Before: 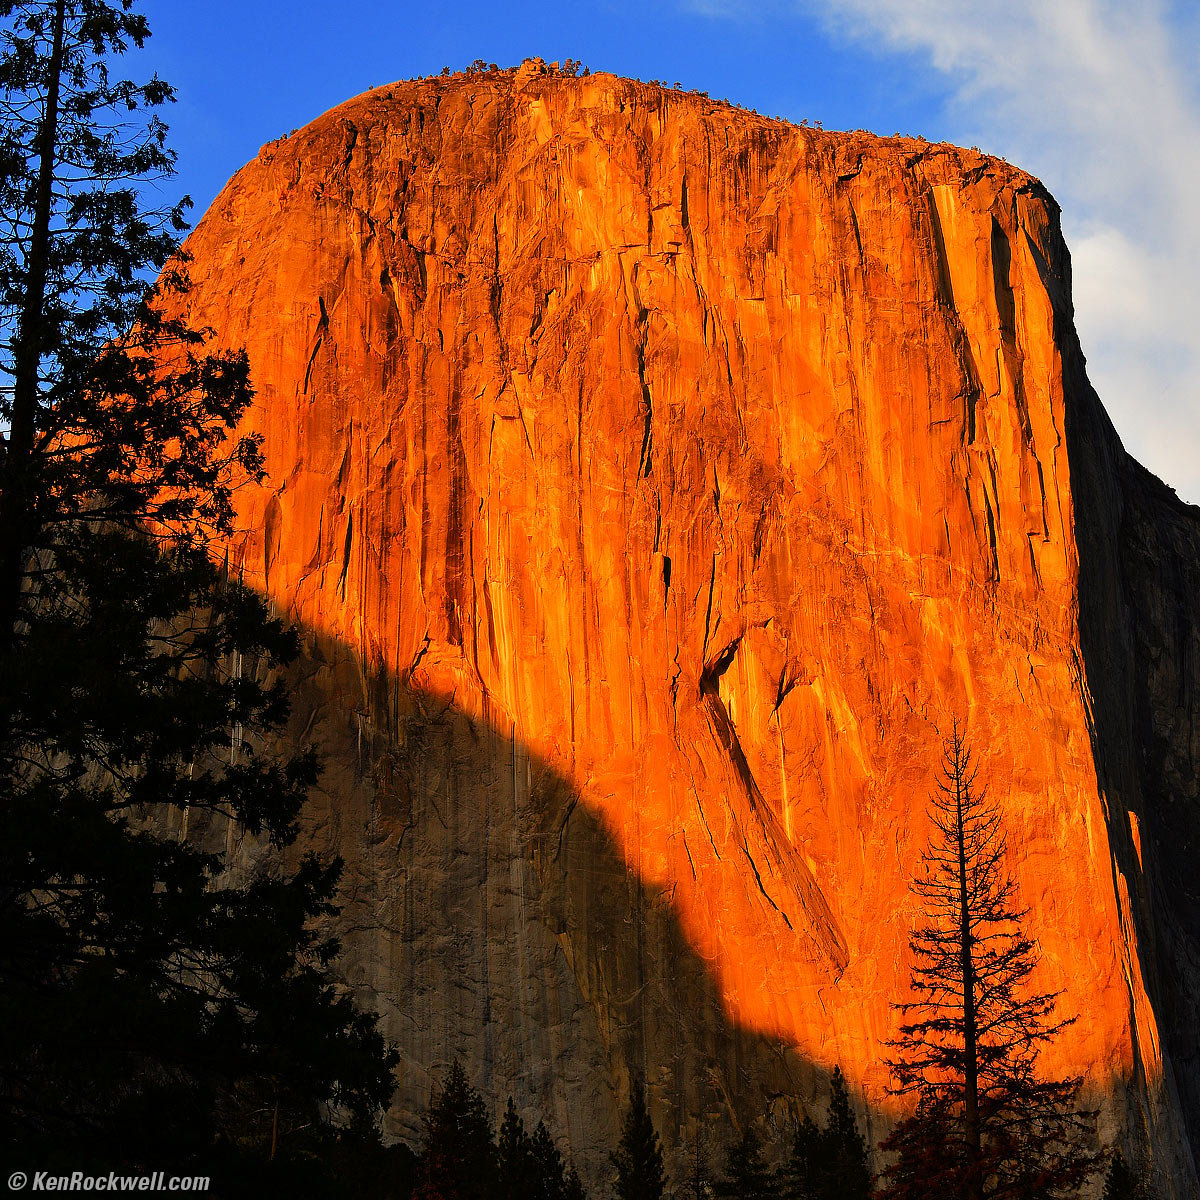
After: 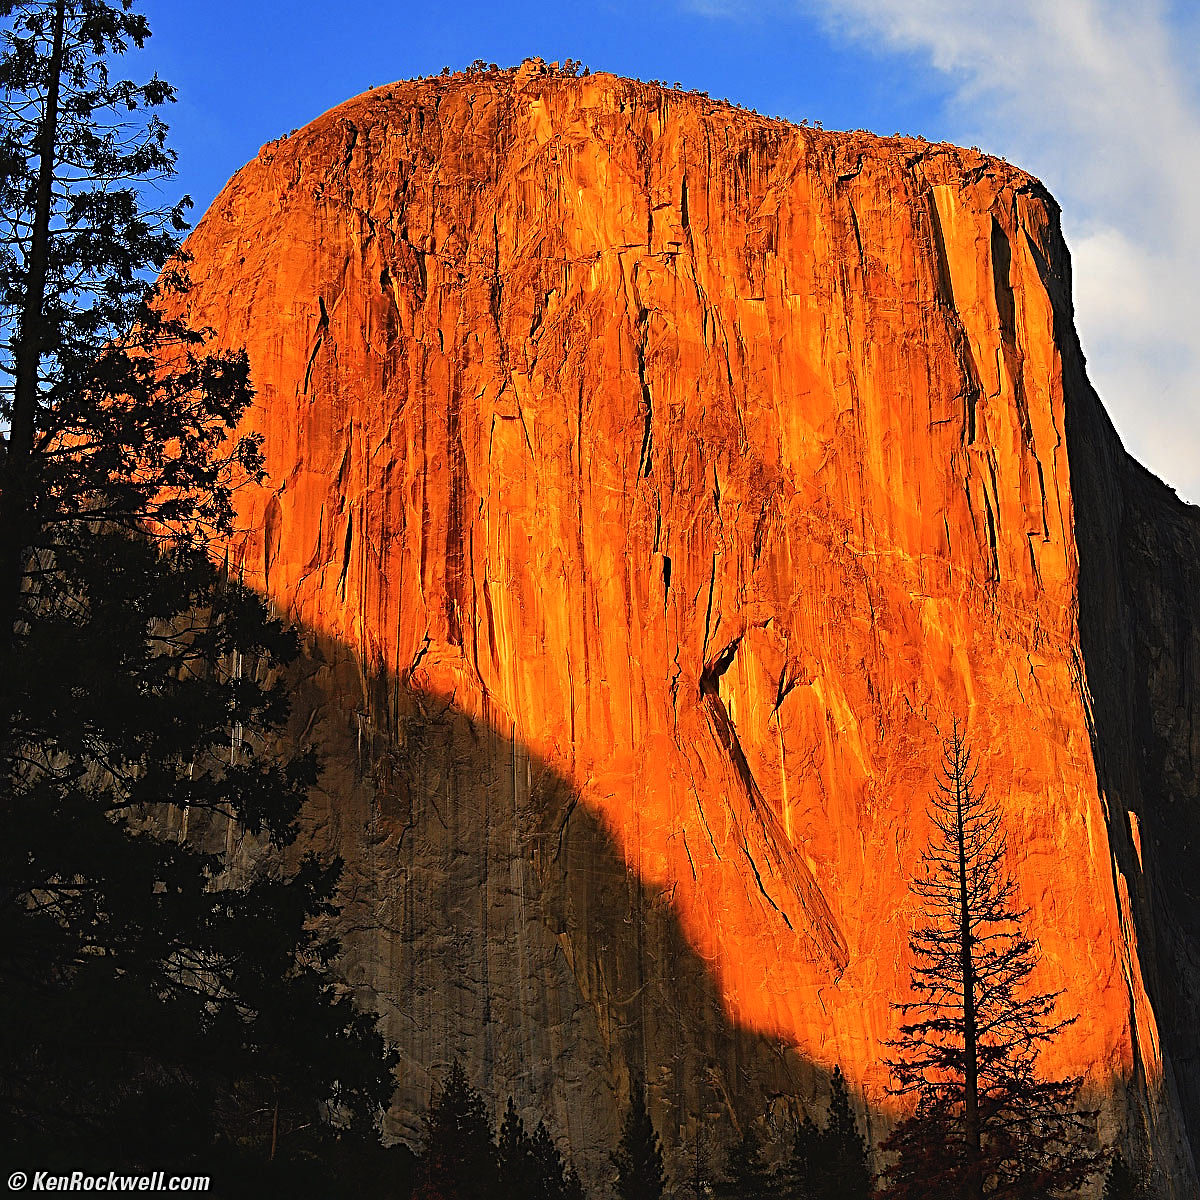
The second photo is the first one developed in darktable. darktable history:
contrast equalizer: octaves 7, y [[0.518, 0.517, 0.501, 0.5, 0.5, 0.5], [0.5 ×6], [0.5 ×6], [0 ×6], [0 ×6]]
exposure: black level correction -0.004, exposure 0.053 EV, compensate exposure bias true, compensate highlight preservation false
sharpen: radius 2.829, amount 0.728
